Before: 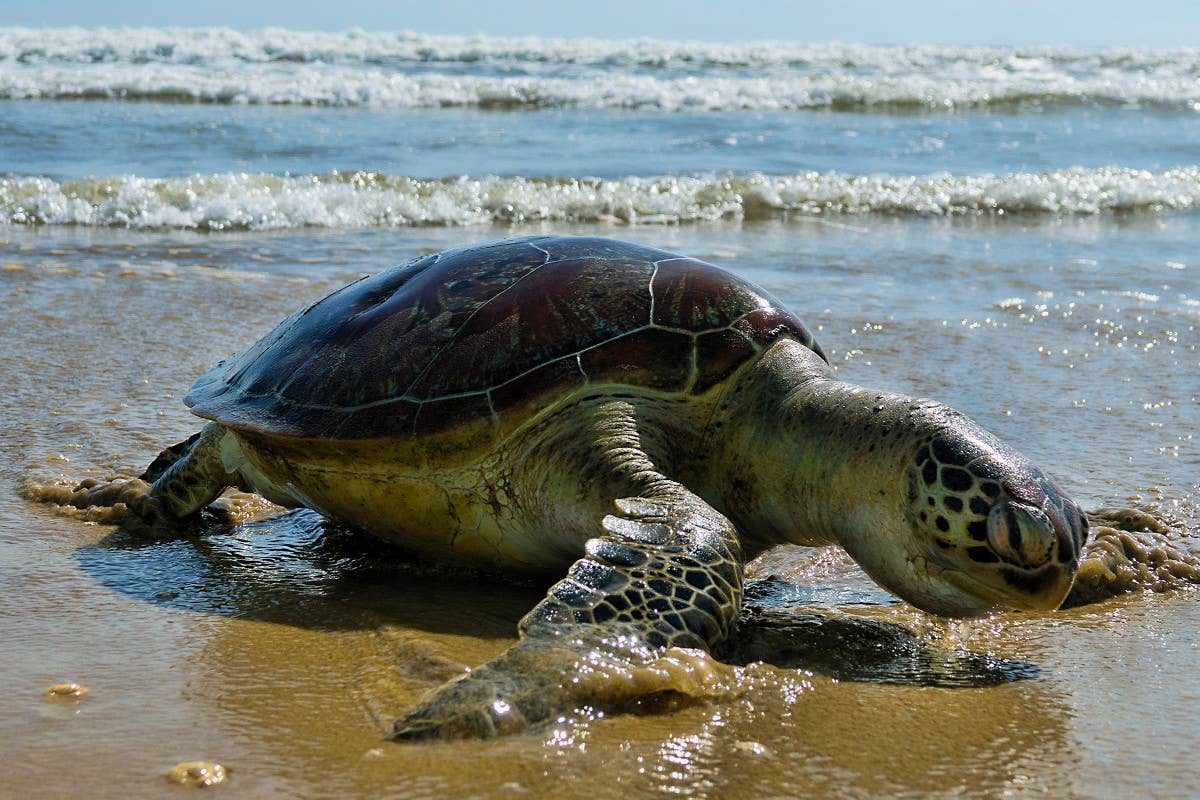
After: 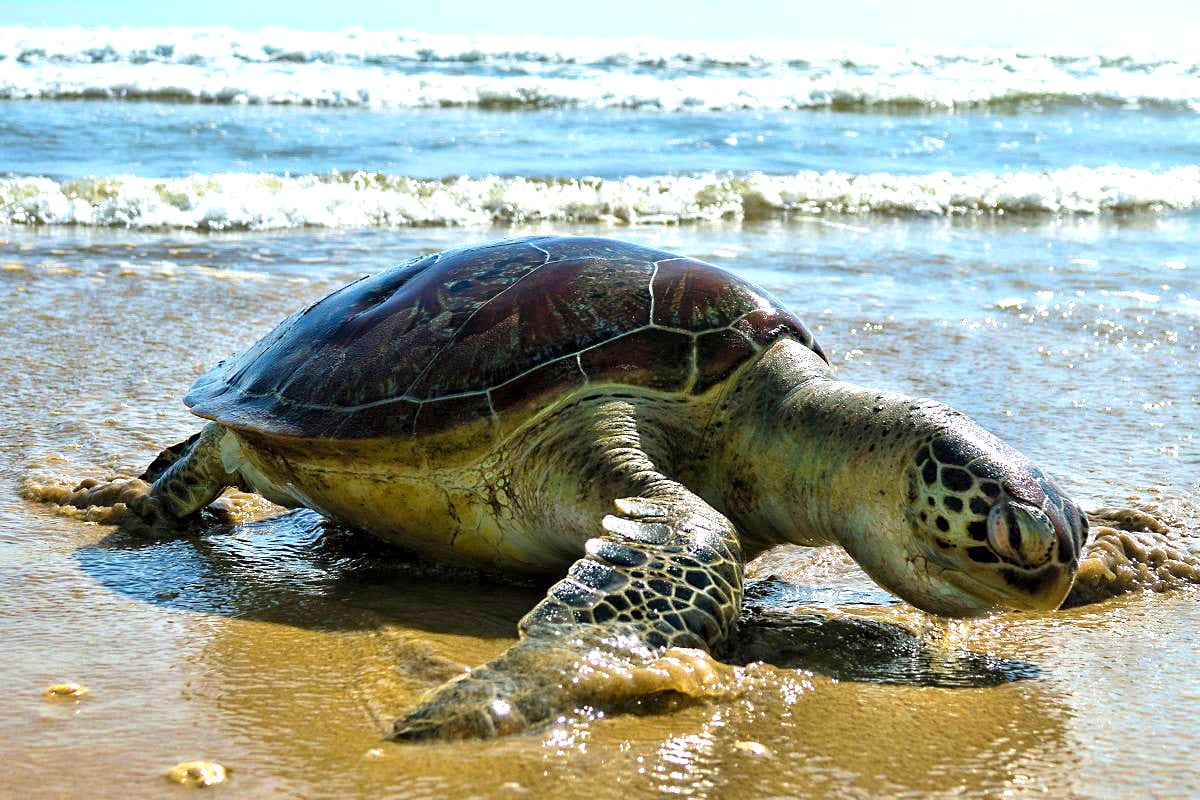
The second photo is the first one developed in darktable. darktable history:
haze removal: compatibility mode true, adaptive false
exposure: black level correction 0, exposure 1 EV, compensate highlight preservation false
local contrast: mode bilateral grid, contrast 19, coarseness 51, detail 119%, midtone range 0.2
